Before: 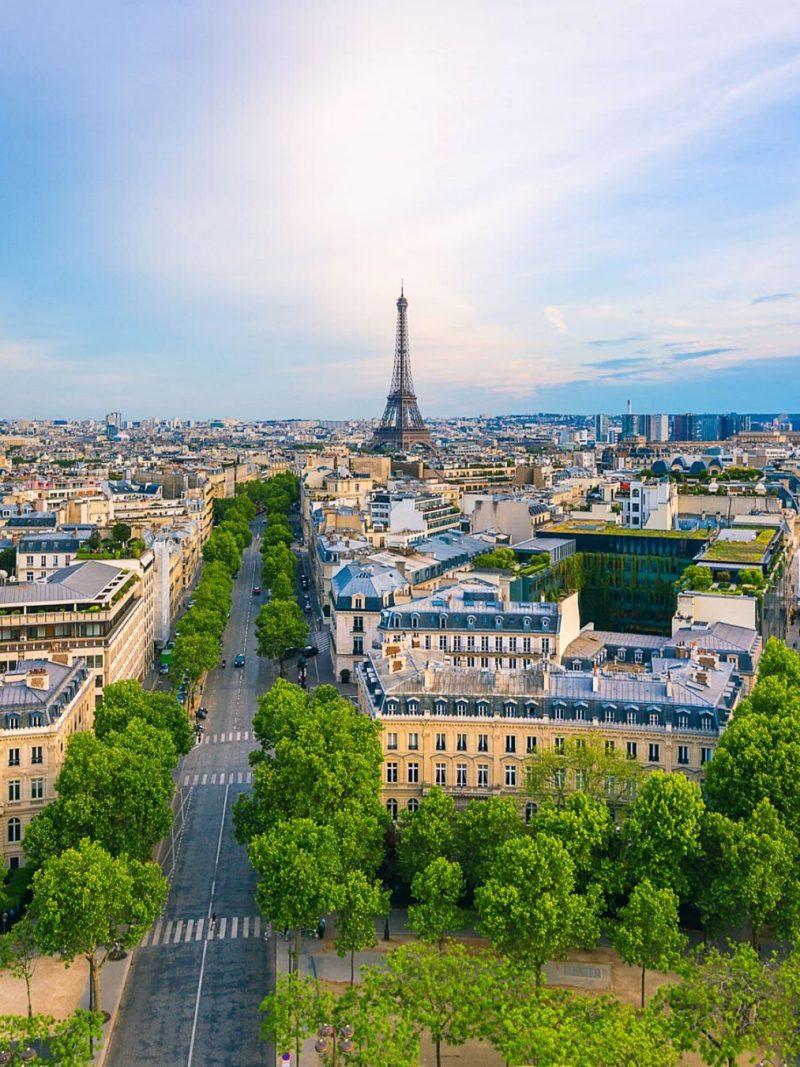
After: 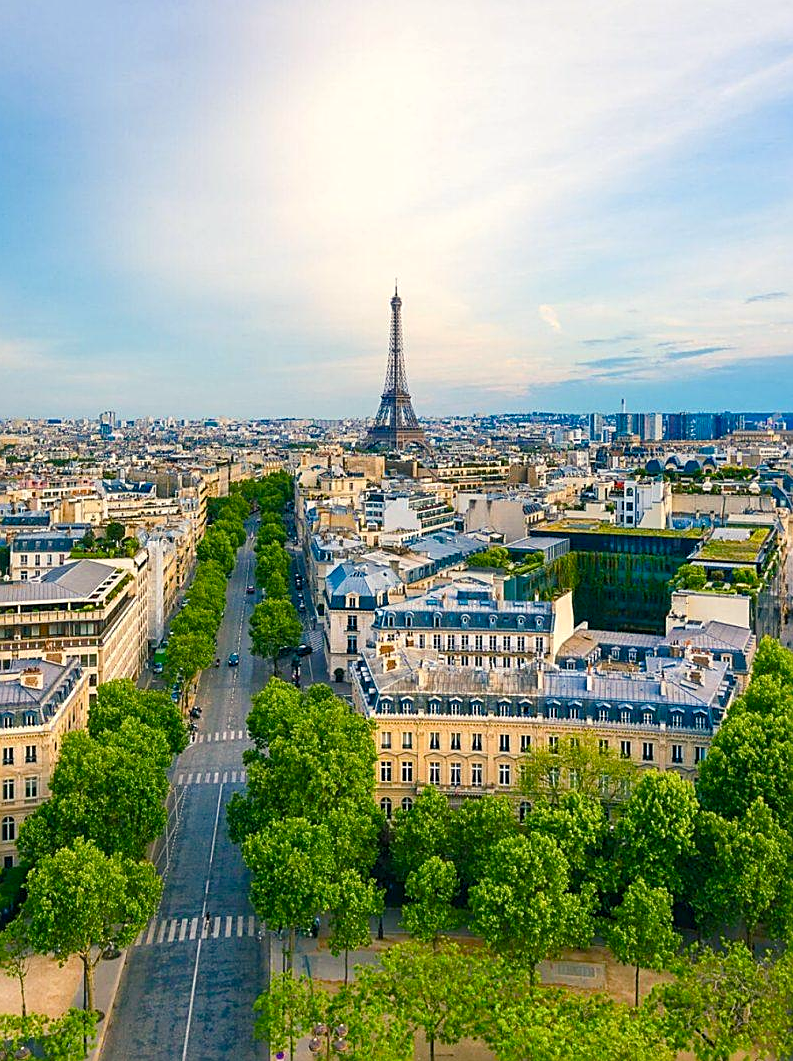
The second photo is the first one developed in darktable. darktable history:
crop and rotate: left 0.804%, top 0.164%, bottom 0.328%
color balance rgb: shadows lift › chroma 2.054%, shadows lift › hue 217.6°, highlights gain › luminance 5.553%, highlights gain › chroma 2.534%, highlights gain › hue 91.97°, perceptual saturation grading › global saturation 20%, perceptual saturation grading › highlights -25.699%, perceptual saturation grading › shadows 25.368%
sharpen: on, module defaults
